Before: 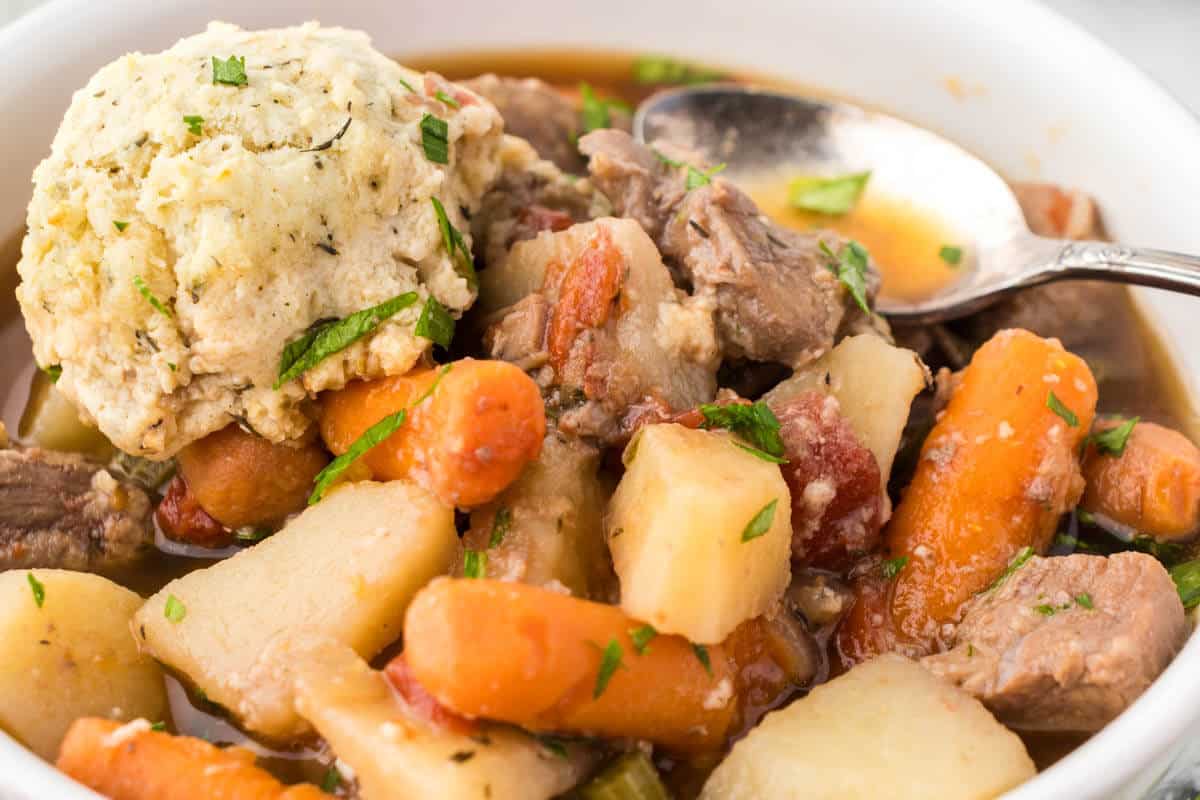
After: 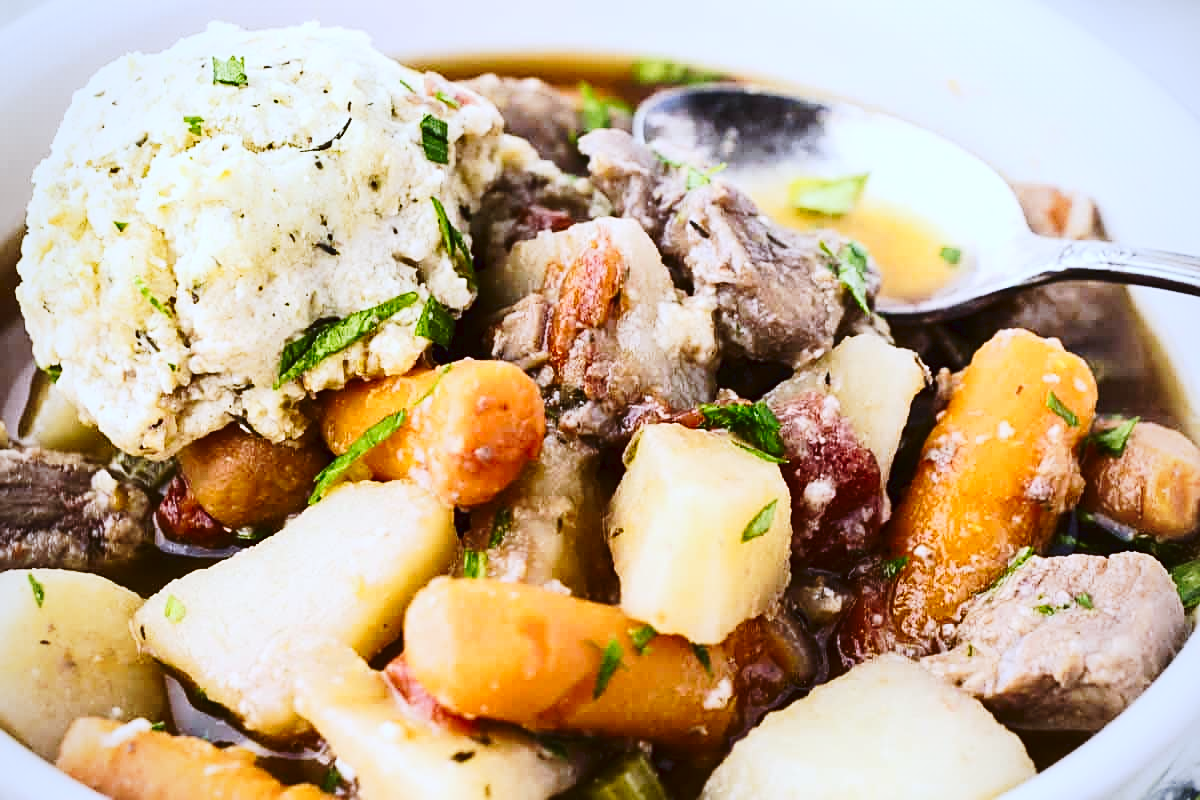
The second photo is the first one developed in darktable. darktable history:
sharpen: on, module defaults
vignetting: fall-off radius 81.94%
white balance: red 0.871, blue 1.249
tone curve: curves: ch0 [(0, 0) (0.003, 0.024) (0.011, 0.032) (0.025, 0.041) (0.044, 0.054) (0.069, 0.069) (0.1, 0.09) (0.136, 0.116) (0.177, 0.162) (0.224, 0.213) (0.277, 0.278) (0.335, 0.359) (0.399, 0.447) (0.468, 0.543) (0.543, 0.621) (0.623, 0.717) (0.709, 0.807) (0.801, 0.876) (0.898, 0.934) (1, 1)], preserve colors none
contrast brightness saturation: contrast 0.28
